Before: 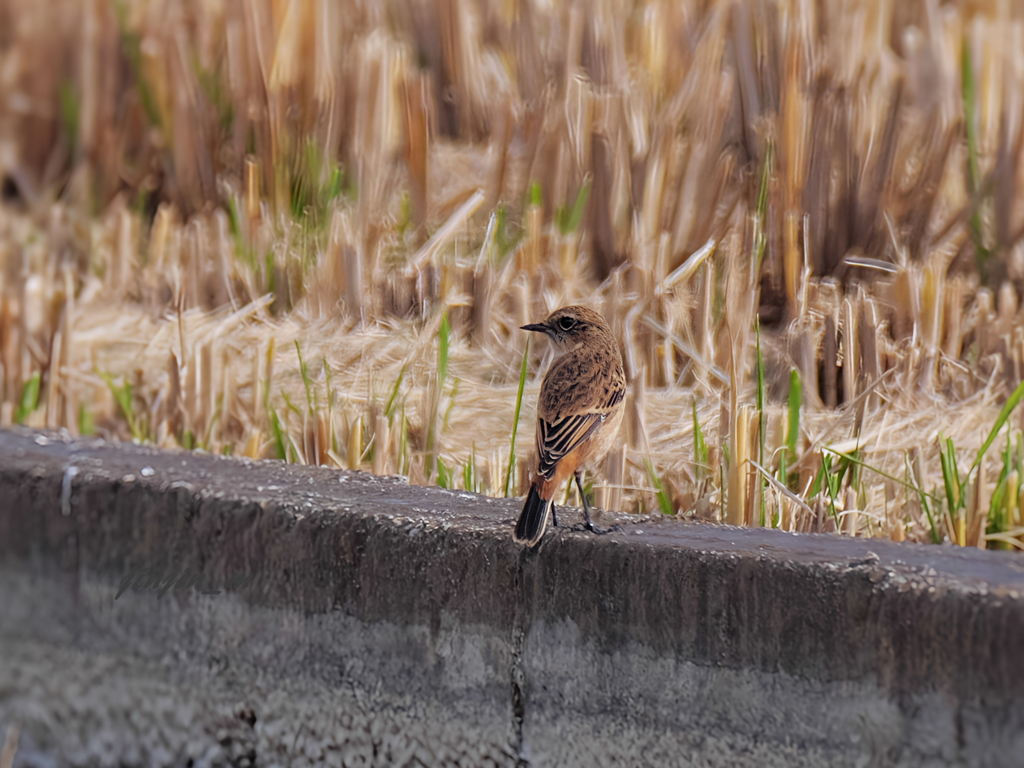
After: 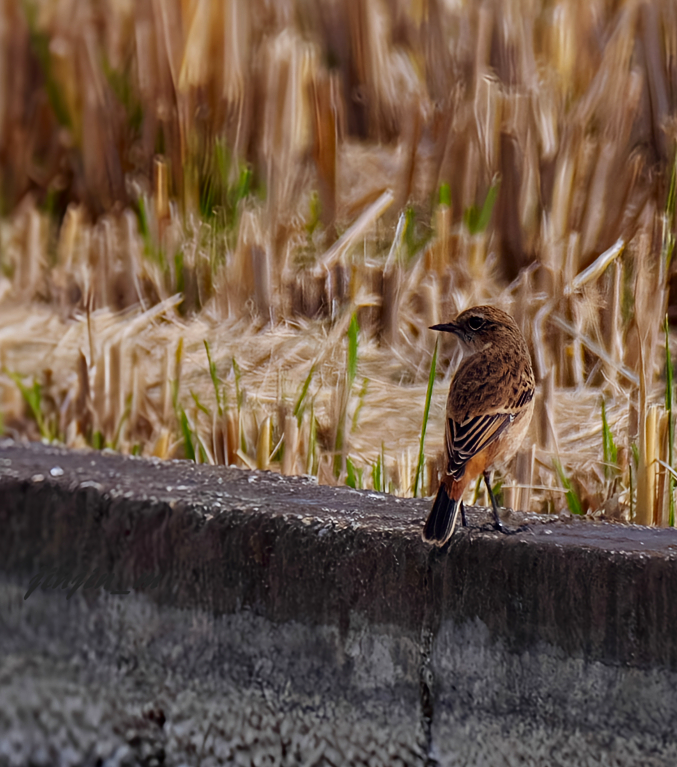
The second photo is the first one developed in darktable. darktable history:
crop and rotate: left 8.92%, right 24.958%
shadows and highlights: radius 136.05, soften with gaussian
contrast brightness saturation: contrast 0.133, brightness -0.224, saturation 0.142
